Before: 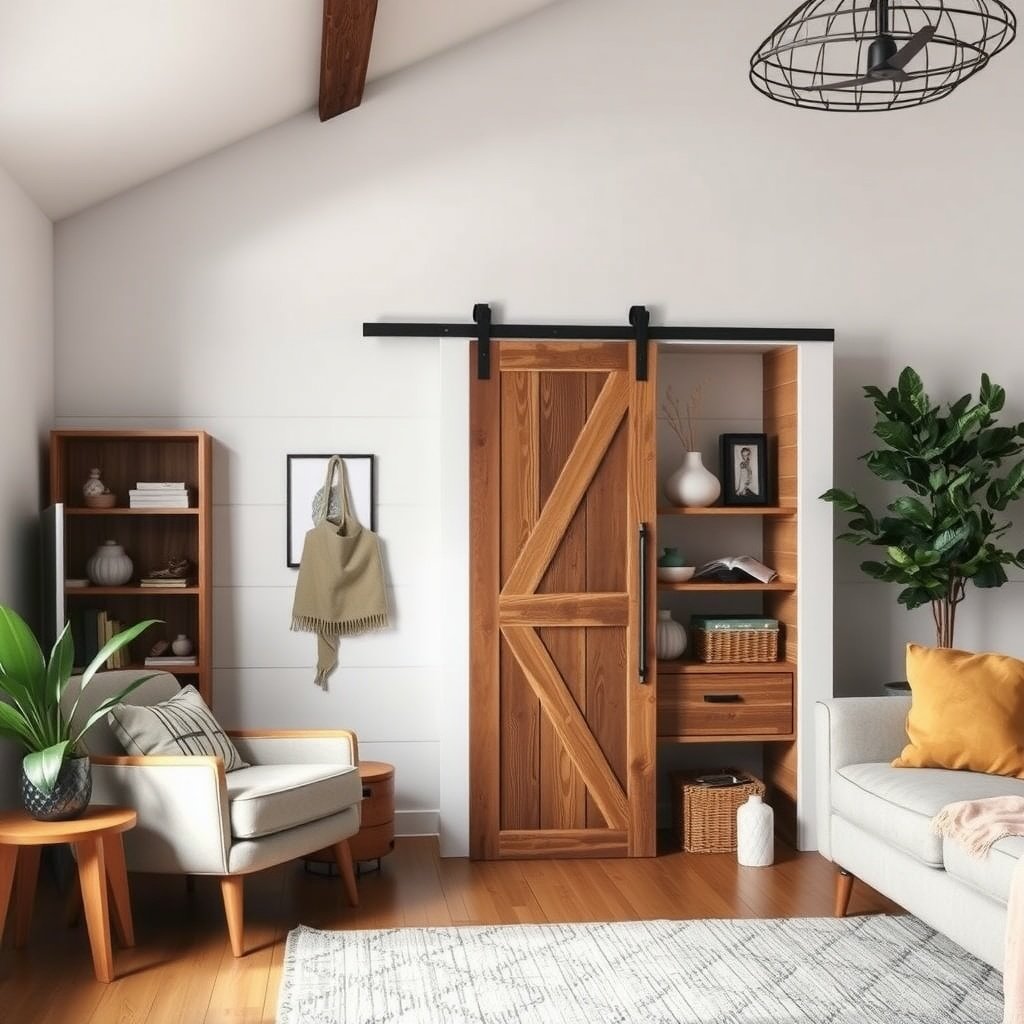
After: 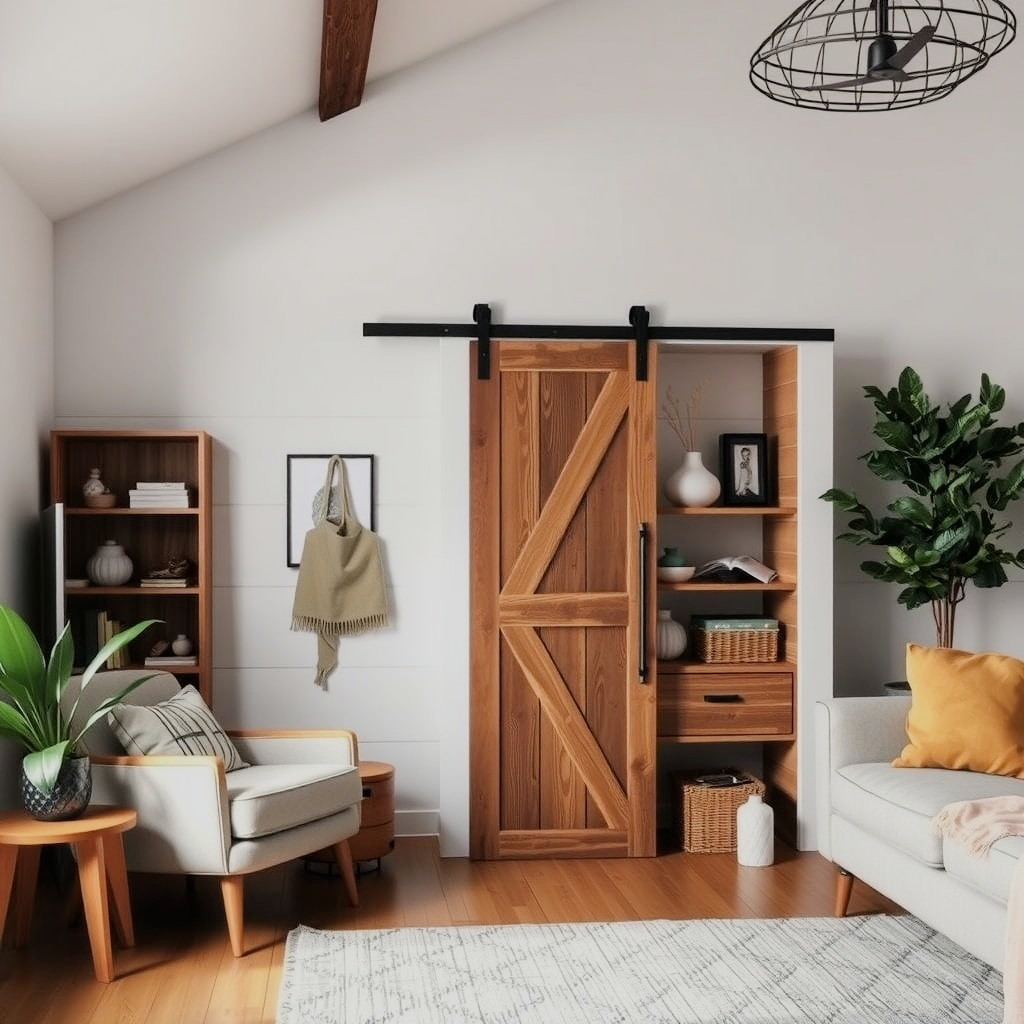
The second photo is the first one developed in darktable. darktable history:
filmic rgb: black relative exposure -8.03 EV, white relative exposure 3.8 EV, hardness 4.39
